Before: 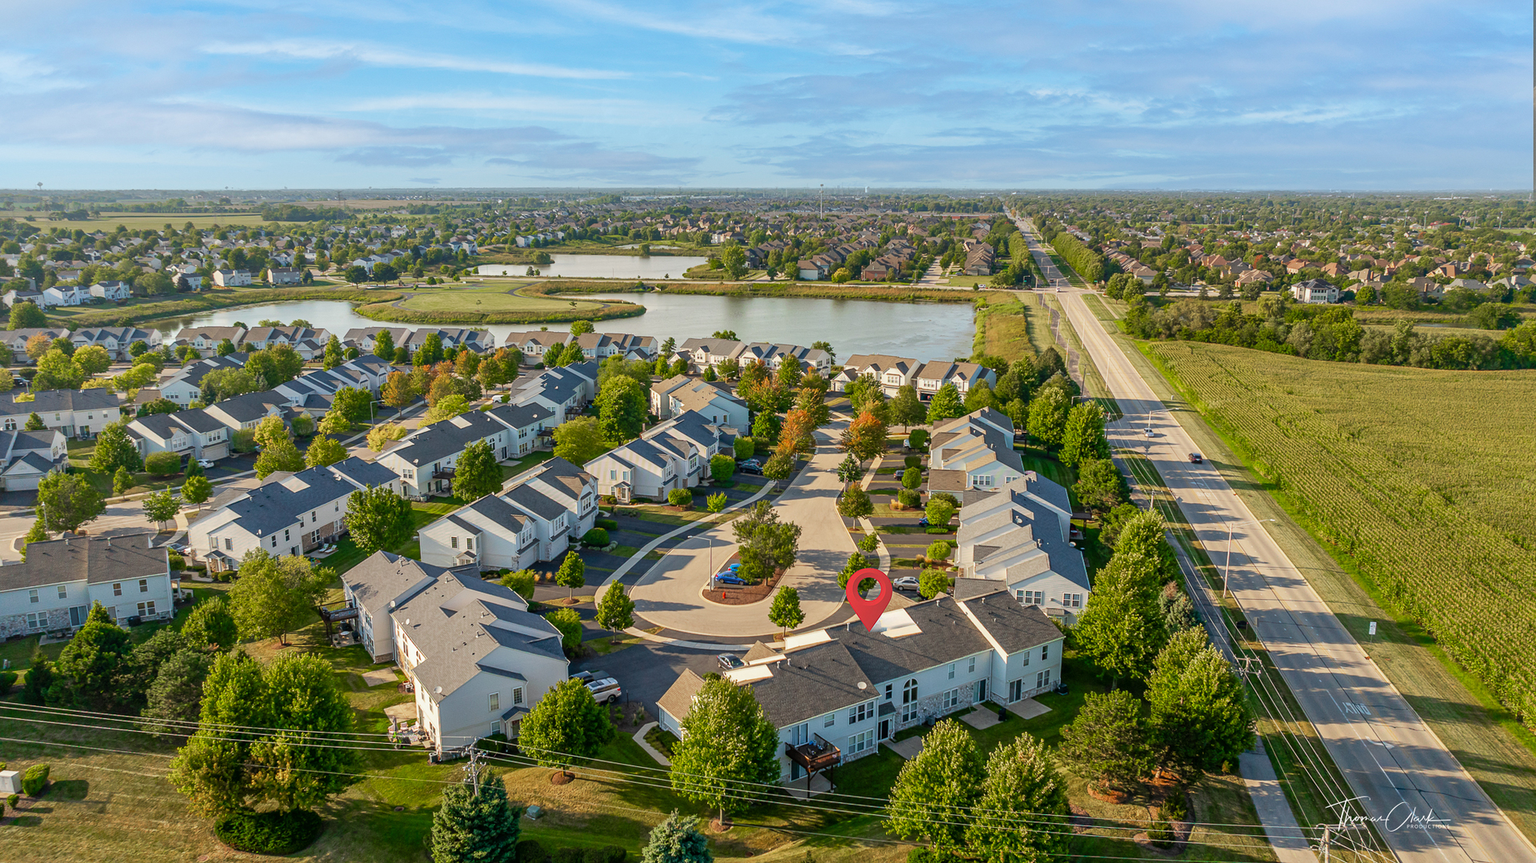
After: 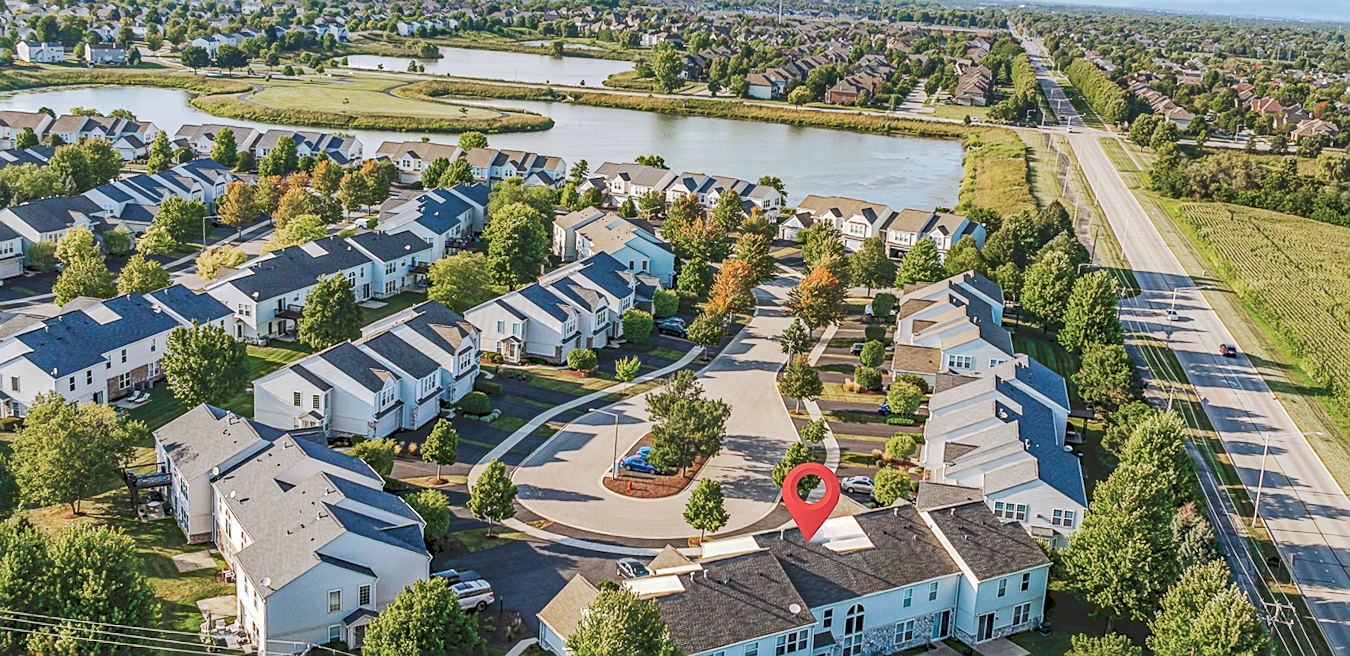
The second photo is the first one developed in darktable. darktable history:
color correction: highlights a* -0.668, highlights b* -8.53
haze removal: strength 0.276, distance 0.251, compatibility mode true, adaptive false
local contrast: on, module defaults
color zones: curves: ch0 [(0, 0.5) (0.143, 0.5) (0.286, 0.5) (0.429, 0.504) (0.571, 0.5) (0.714, 0.509) (0.857, 0.5) (1, 0.5)]; ch1 [(0, 0.425) (0.143, 0.425) (0.286, 0.375) (0.429, 0.405) (0.571, 0.5) (0.714, 0.47) (0.857, 0.425) (1, 0.435)]; ch2 [(0, 0.5) (0.143, 0.5) (0.286, 0.5) (0.429, 0.517) (0.571, 0.5) (0.714, 0.51) (0.857, 0.5) (1, 0.5)]
sharpen: on, module defaults
tone curve: curves: ch0 [(0, 0) (0.003, 0.145) (0.011, 0.148) (0.025, 0.15) (0.044, 0.159) (0.069, 0.16) (0.1, 0.164) (0.136, 0.182) (0.177, 0.213) (0.224, 0.247) (0.277, 0.298) (0.335, 0.37) (0.399, 0.456) (0.468, 0.552) (0.543, 0.641) (0.623, 0.713) (0.709, 0.768) (0.801, 0.825) (0.898, 0.868) (1, 1)], preserve colors none
crop and rotate: angle -3.5°, left 9.831%, top 20.842%, right 12.315%, bottom 11.798%
levels: levels [0.018, 0.493, 1]
